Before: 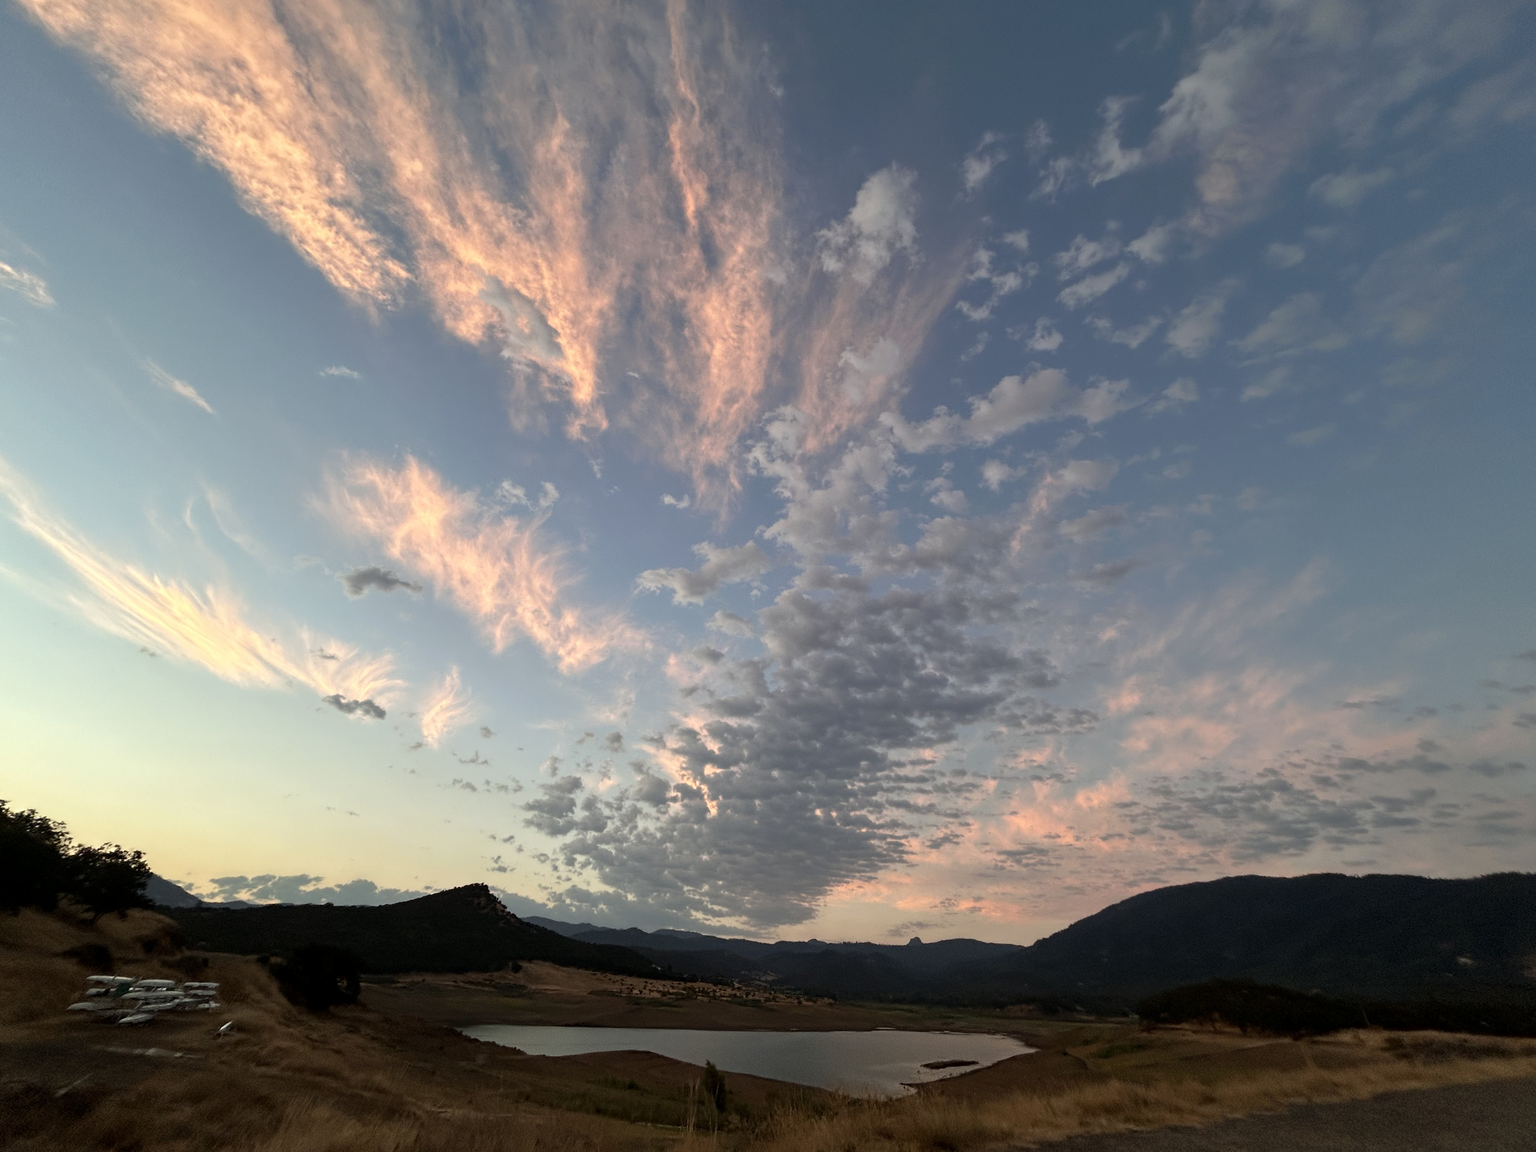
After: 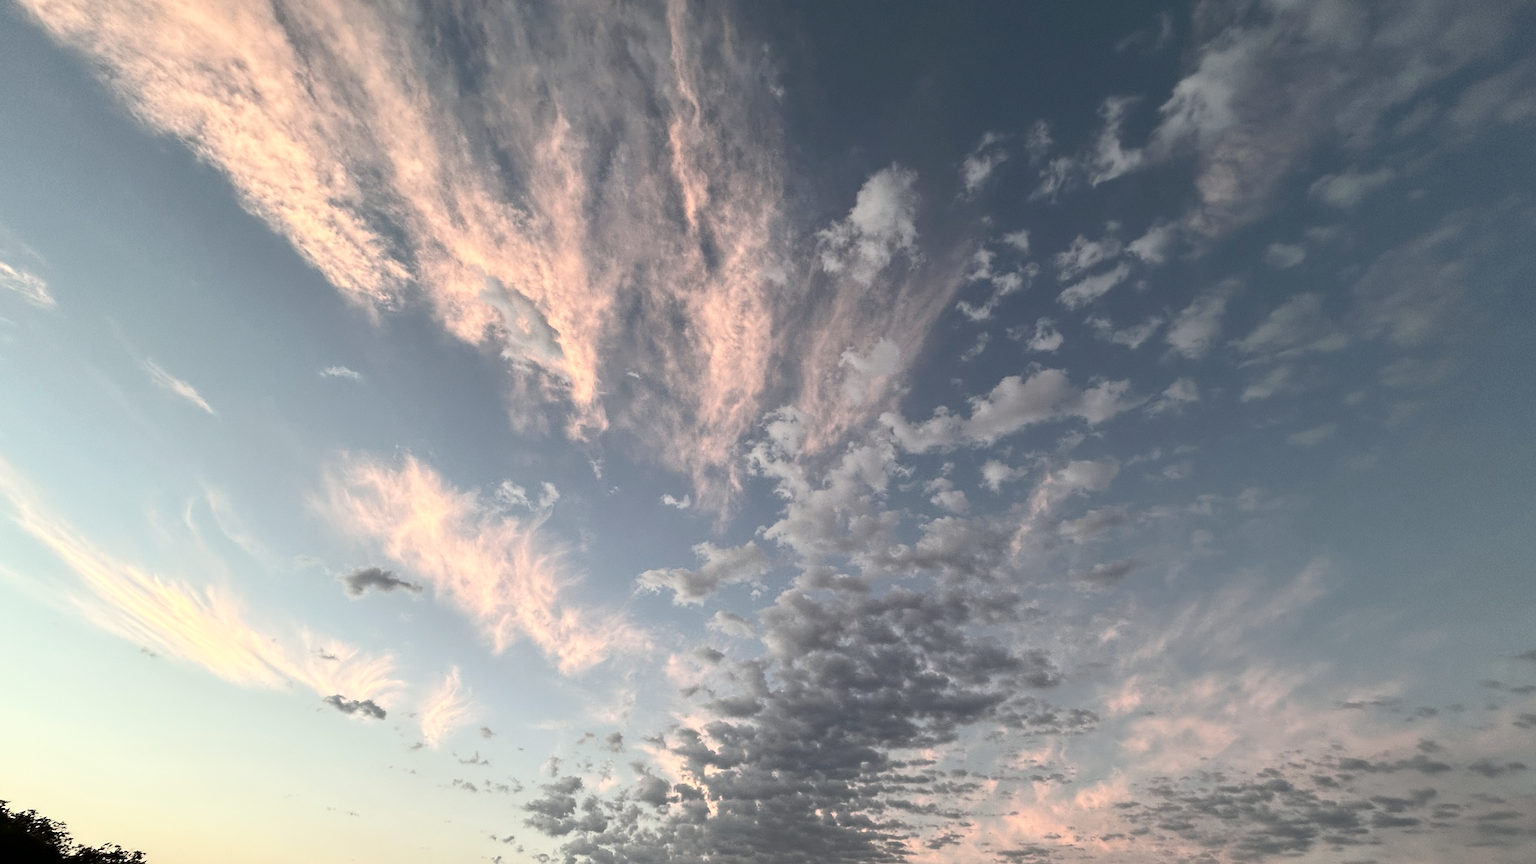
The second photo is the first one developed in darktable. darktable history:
crop: bottom 24.991%
sharpen: radius 1.374, amount 1.239, threshold 0.767
contrast brightness saturation: contrast 0.248, saturation -0.323
